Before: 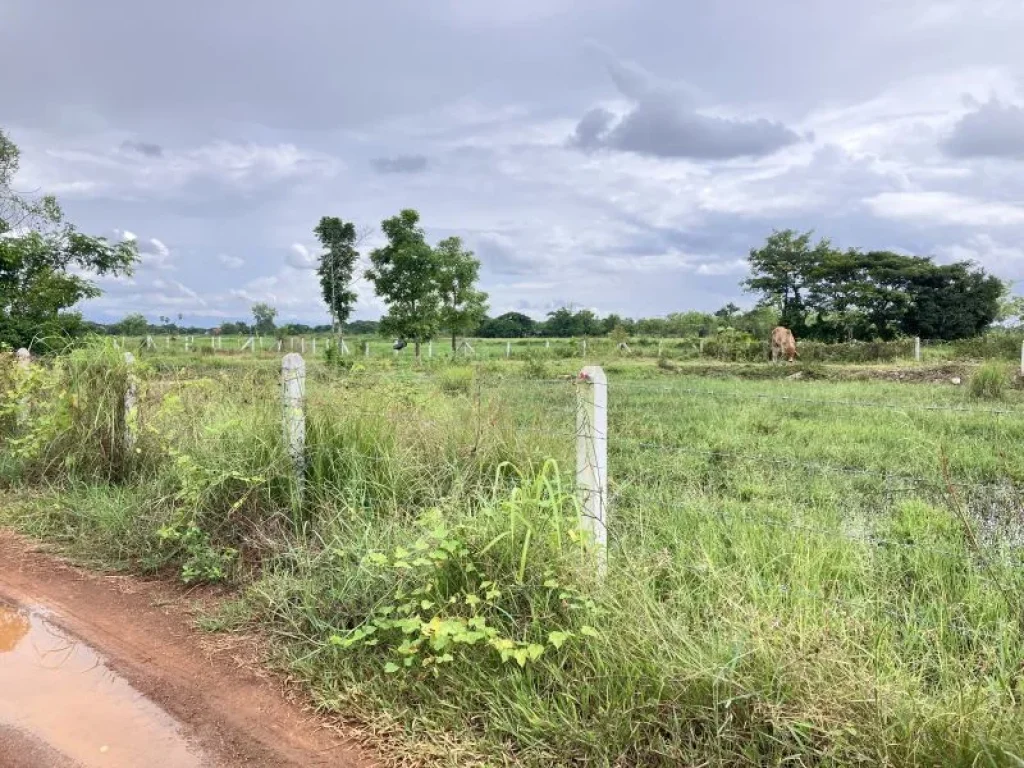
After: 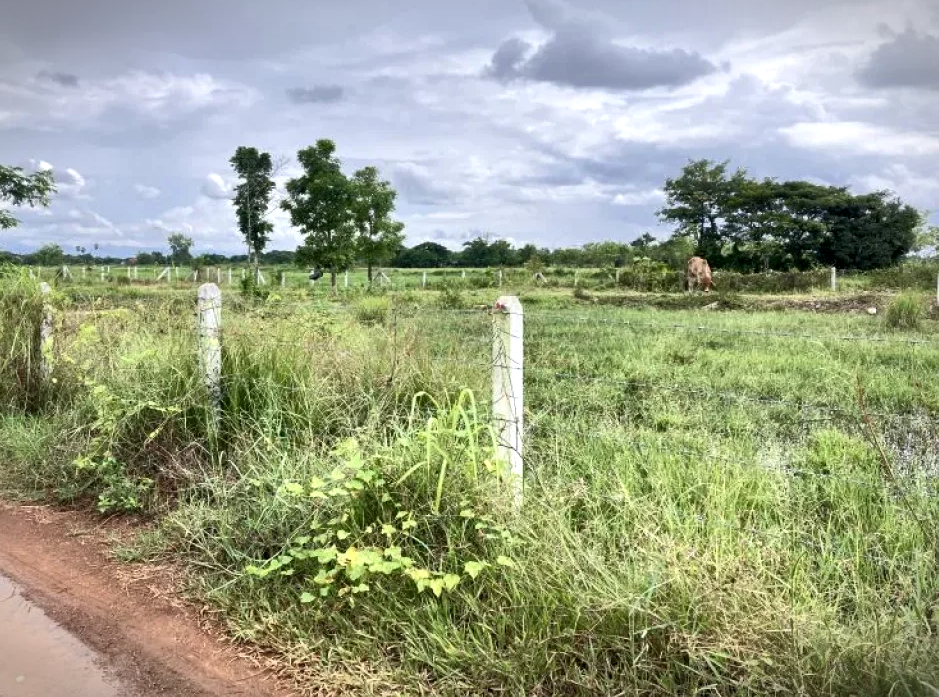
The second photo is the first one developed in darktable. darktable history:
vignetting: fall-off start 100%, brightness -0.406, saturation -0.3, width/height ratio 1.324, dithering 8-bit output, unbound false
crop and rotate: left 8.262%, top 9.226%
local contrast: mode bilateral grid, contrast 100, coarseness 100, detail 165%, midtone range 0.2
